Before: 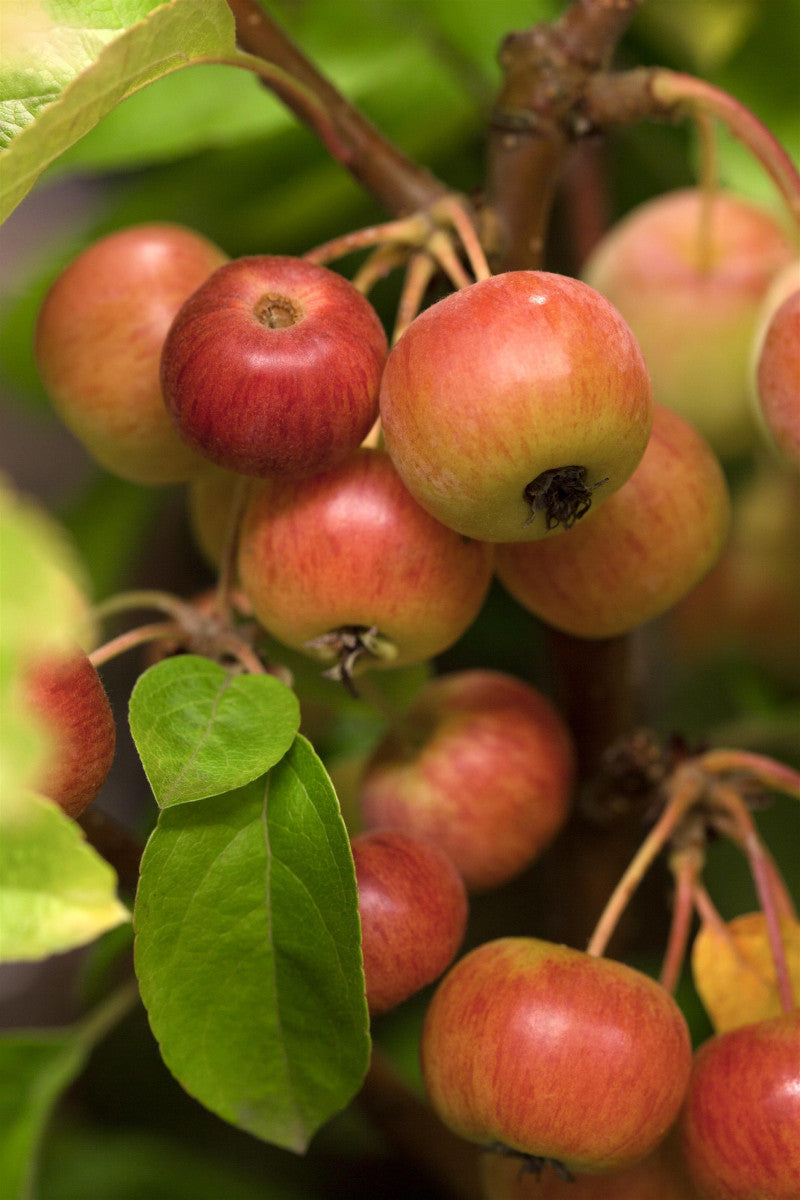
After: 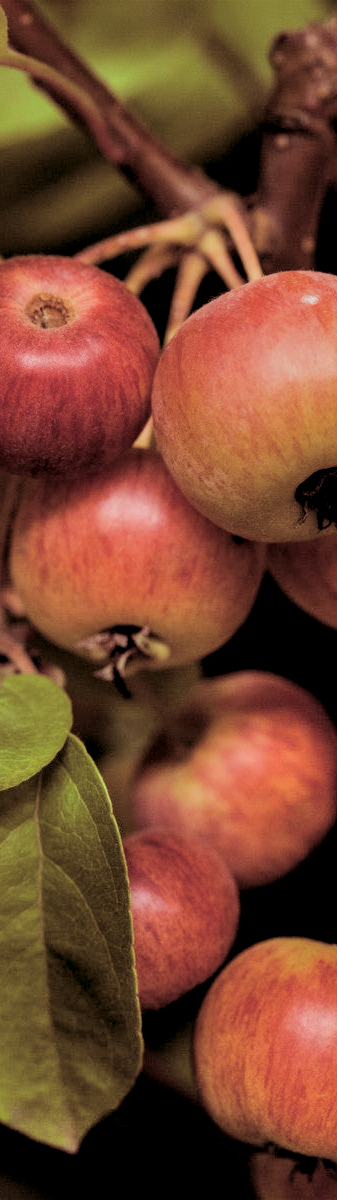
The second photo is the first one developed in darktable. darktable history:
filmic rgb: black relative exposure -4.38 EV, white relative exposure 4.56 EV, hardness 2.37, contrast 1.05
local contrast: detail 130%
crop: left 28.583%, right 29.231%
shadows and highlights: soften with gaussian
split-toning: on, module defaults
